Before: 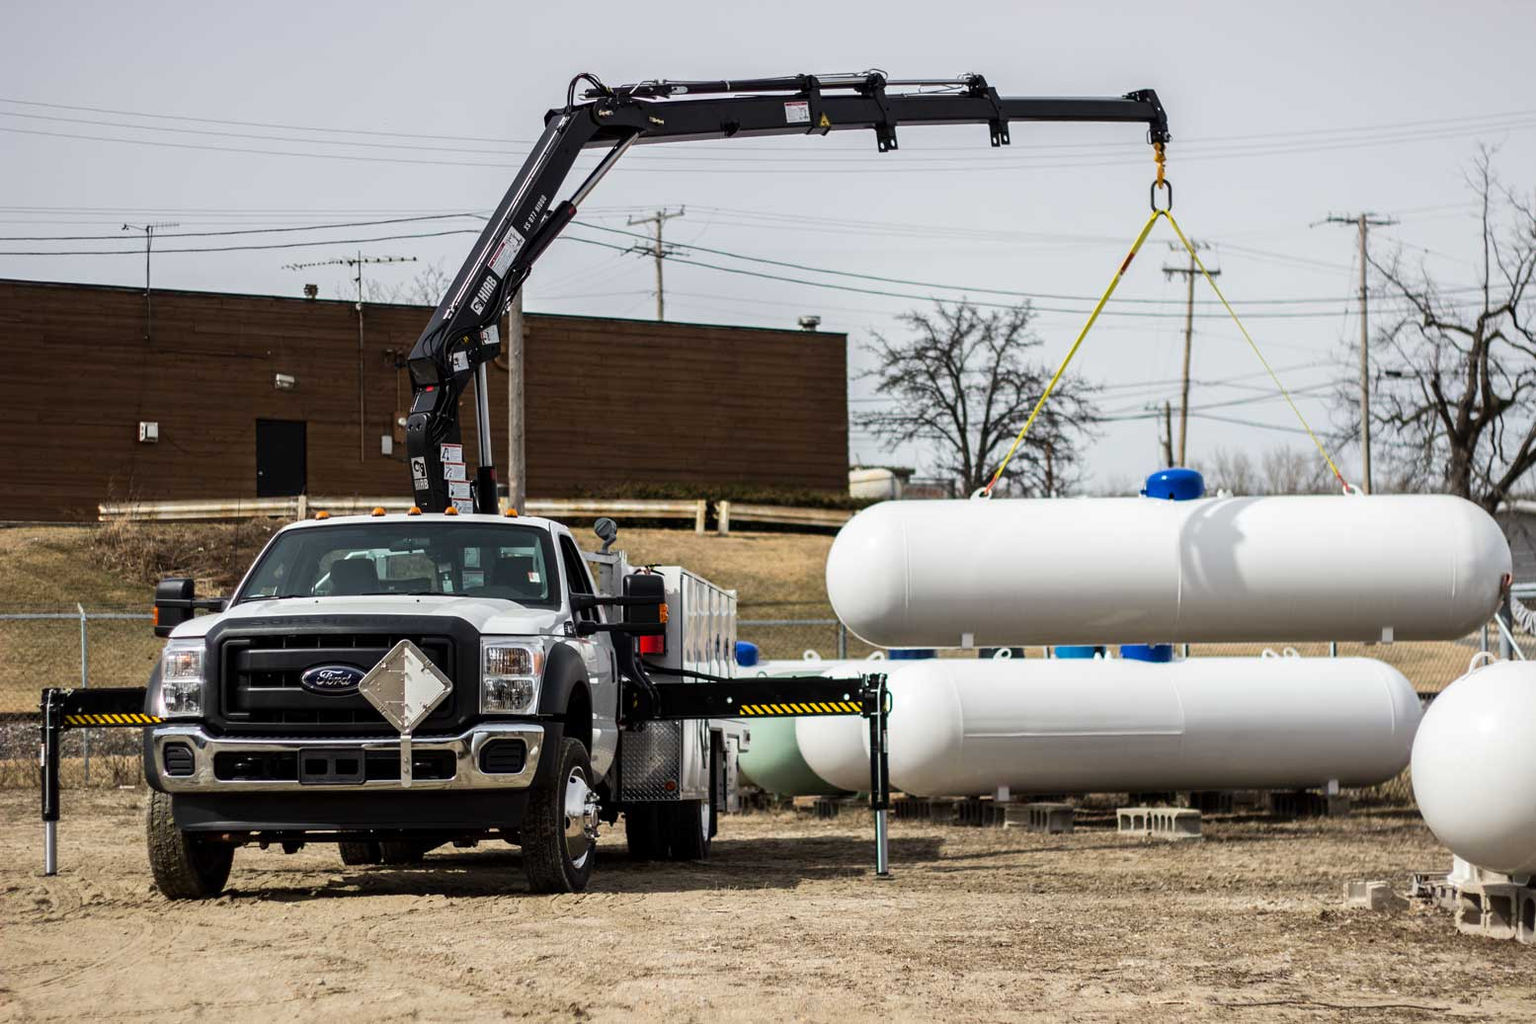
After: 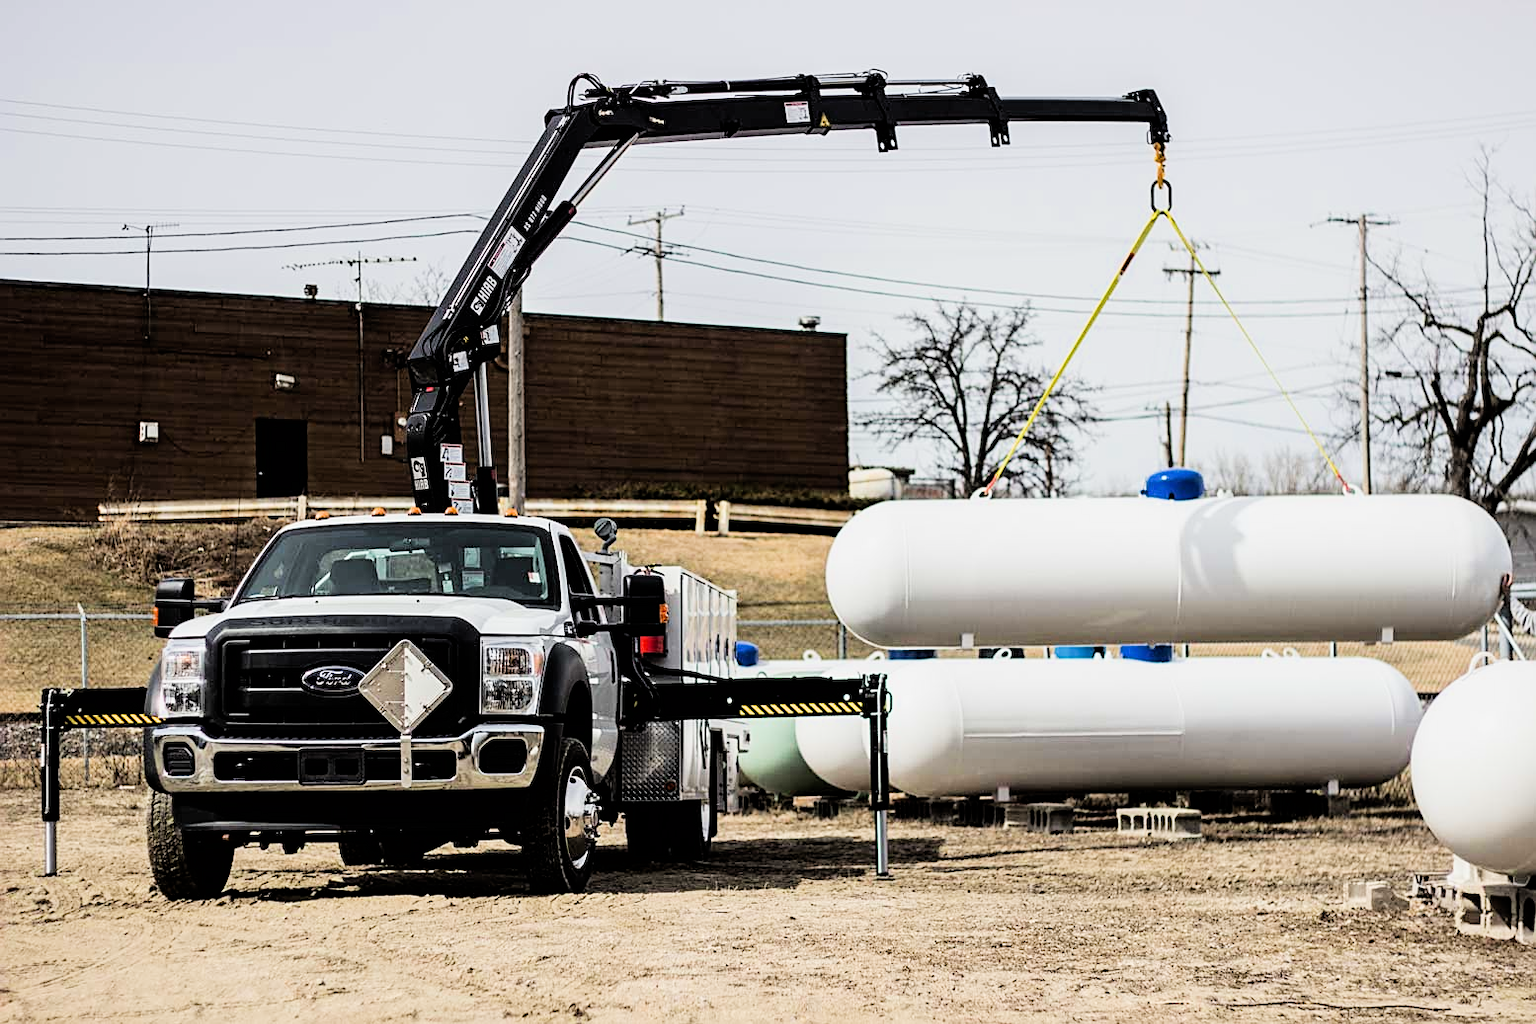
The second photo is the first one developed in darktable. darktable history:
exposure: exposure 0.648 EV, compensate highlight preservation false
sharpen: on, module defaults
filmic rgb: black relative exposure -5 EV, hardness 2.88, contrast 1.3
